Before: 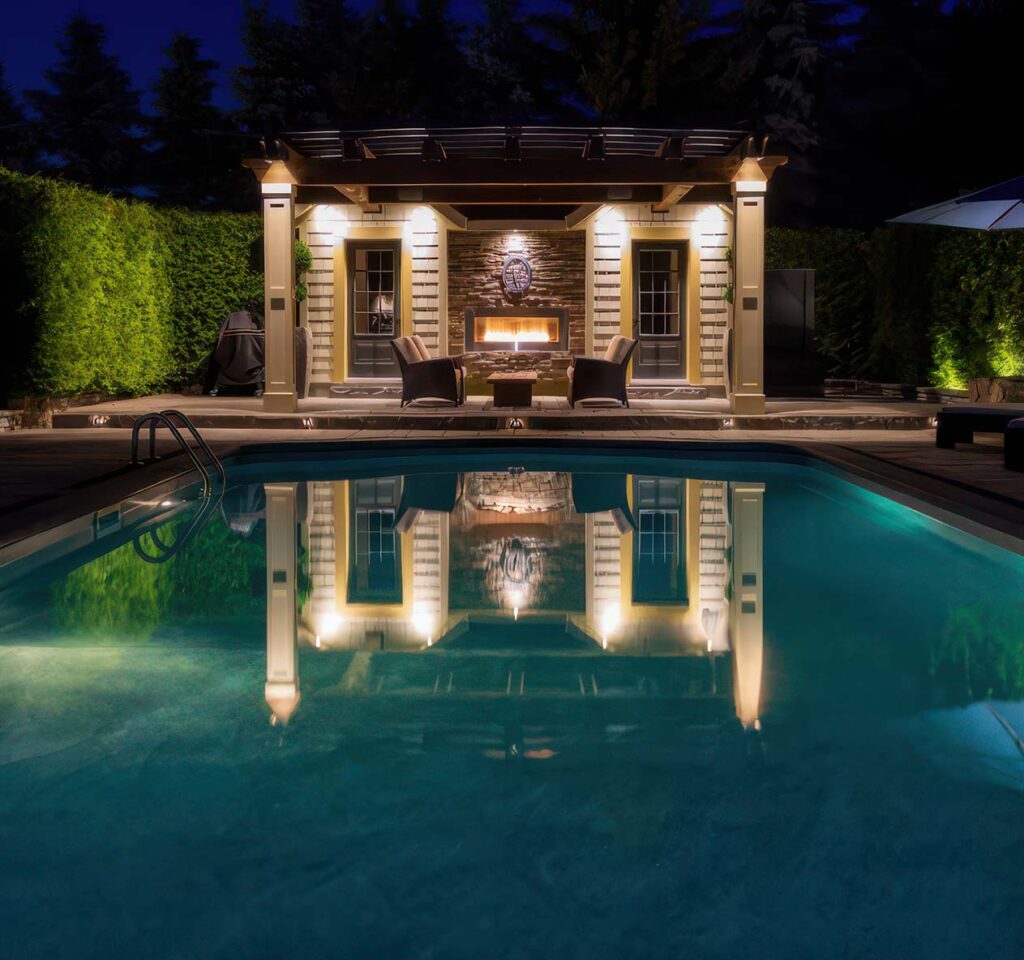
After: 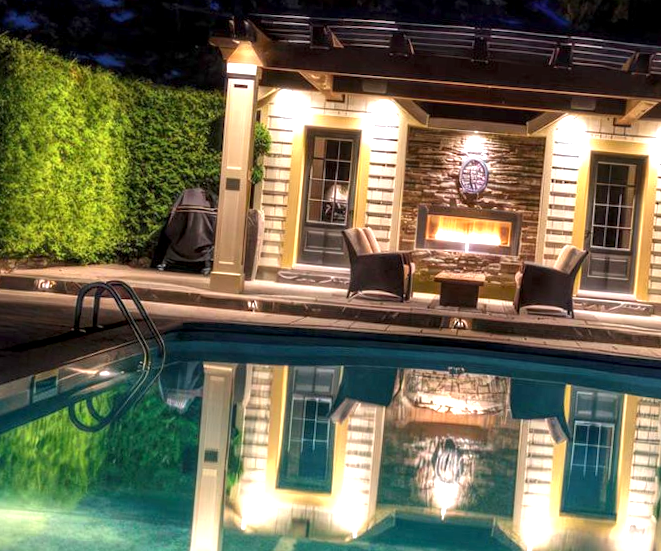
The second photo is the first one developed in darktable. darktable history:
crop and rotate: angle -4.99°, left 2.122%, top 6.945%, right 27.566%, bottom 30.519%
exposure: exposure 1 EV, compensate highlight preservation false
local contrast: highlights 99%, shadows 86%, detail 160%, midtone range 0.2
